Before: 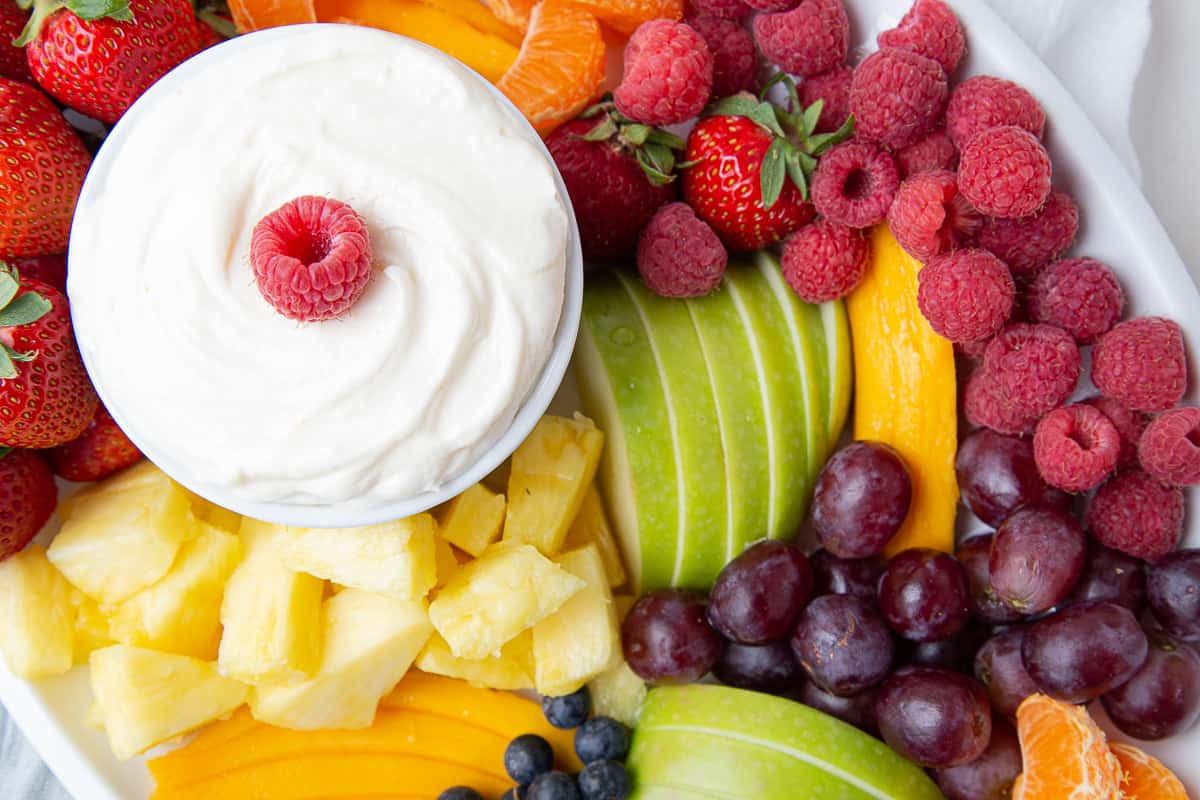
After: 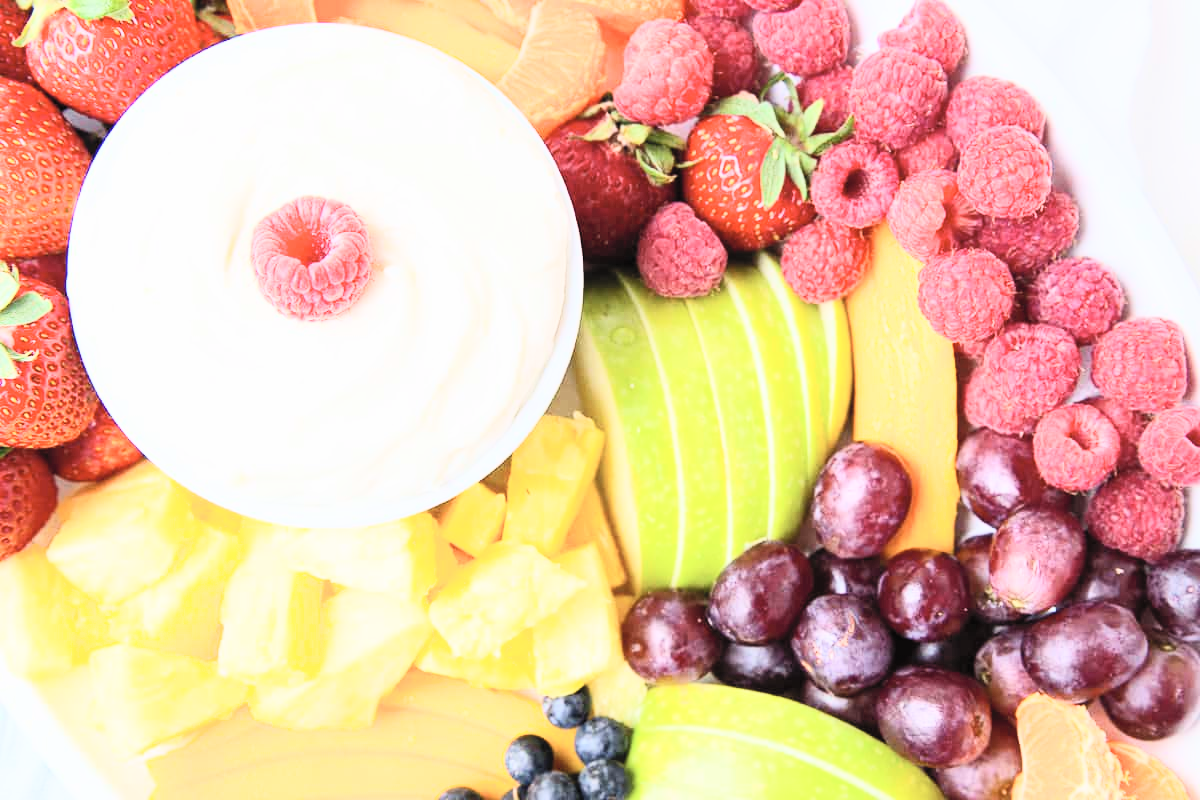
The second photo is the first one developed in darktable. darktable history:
exposure: exposure 1.204 EV, compensate highlight preservation false
contrast brightness saturation: contrast 0.394, brightness 0.537
filmic rgb: black relative exposure -7.65 EV, white relative exposure 4.56 EV, hardness 3.61, iterations of high-quality reconstruction 0
